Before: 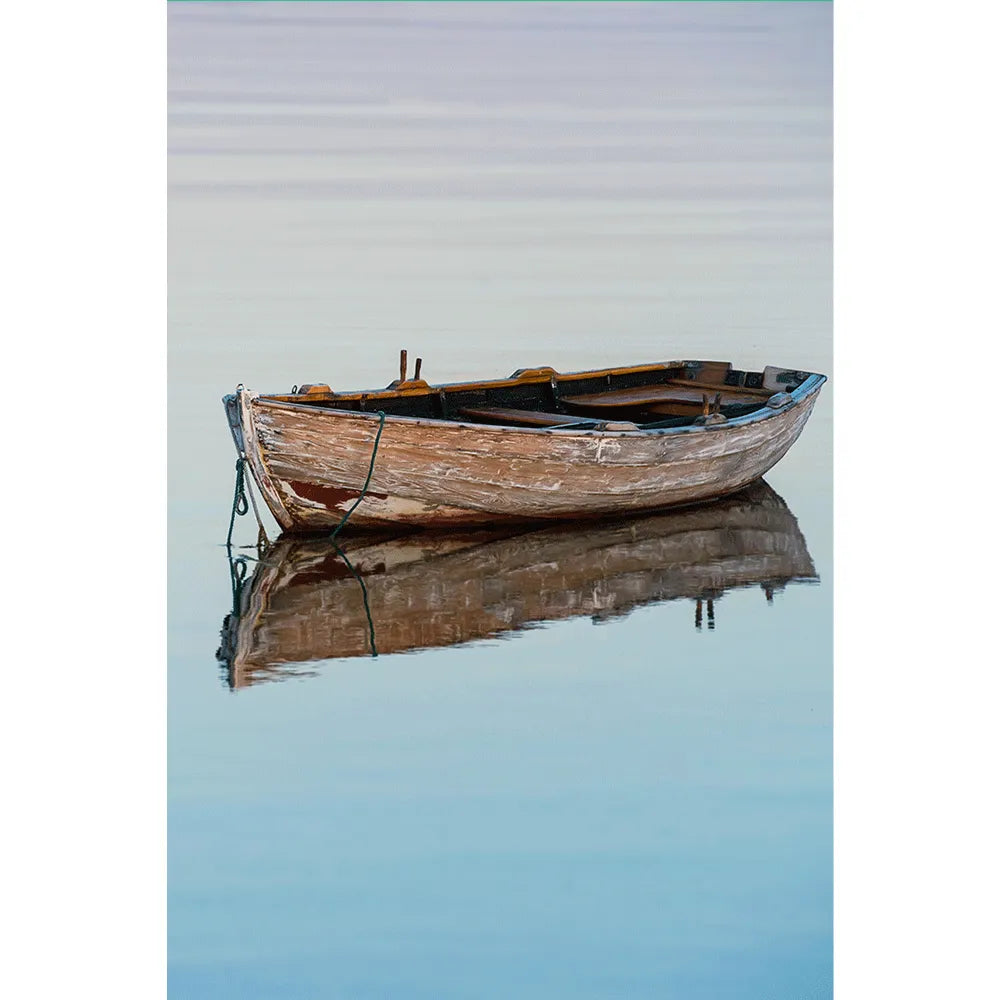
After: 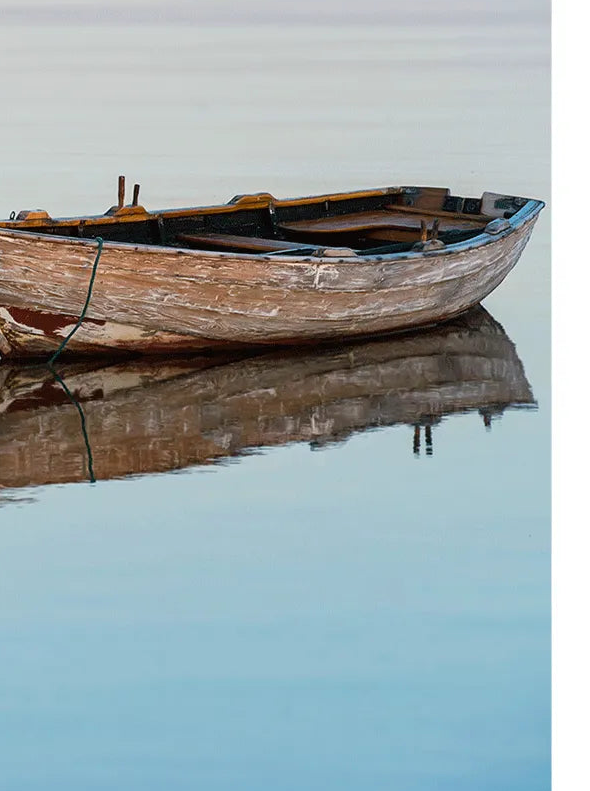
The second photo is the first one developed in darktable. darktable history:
crop and rotate: left 28.267%, top 17.411%, right 12.708%, bottom 3.488%
